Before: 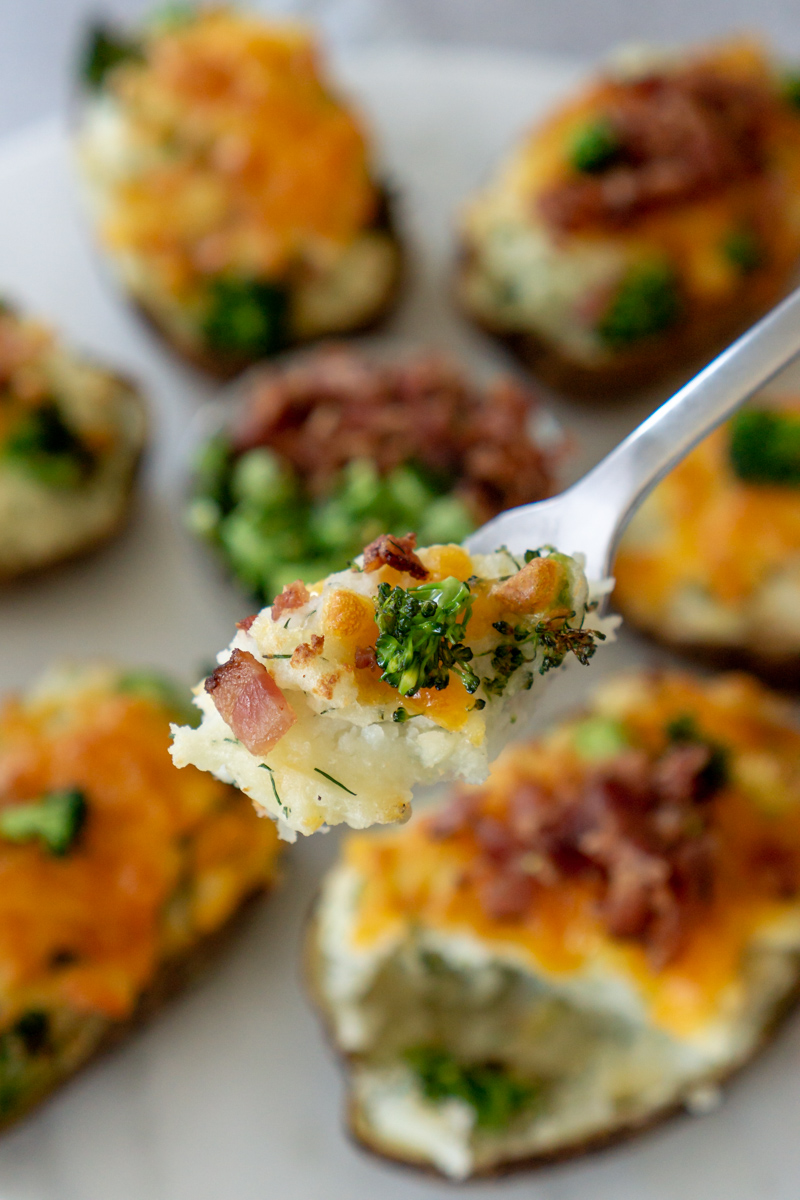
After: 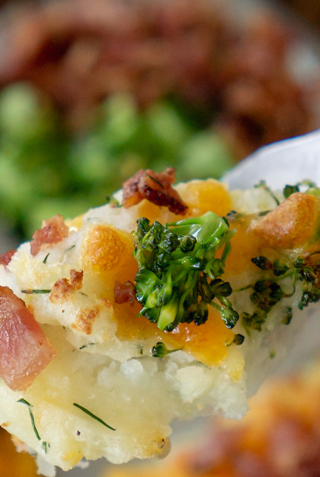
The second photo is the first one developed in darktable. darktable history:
contrast equalizer: octaves 7, y [[0.5, 0.5, 0.472, 0.5, 0.5, 0.5], [0.5 ×6], [0.5 ×6], [0 ×6], [0 ×6]]
crop: left 30.248%, top 30.448%, right 29.628%, bottom 29.772%
